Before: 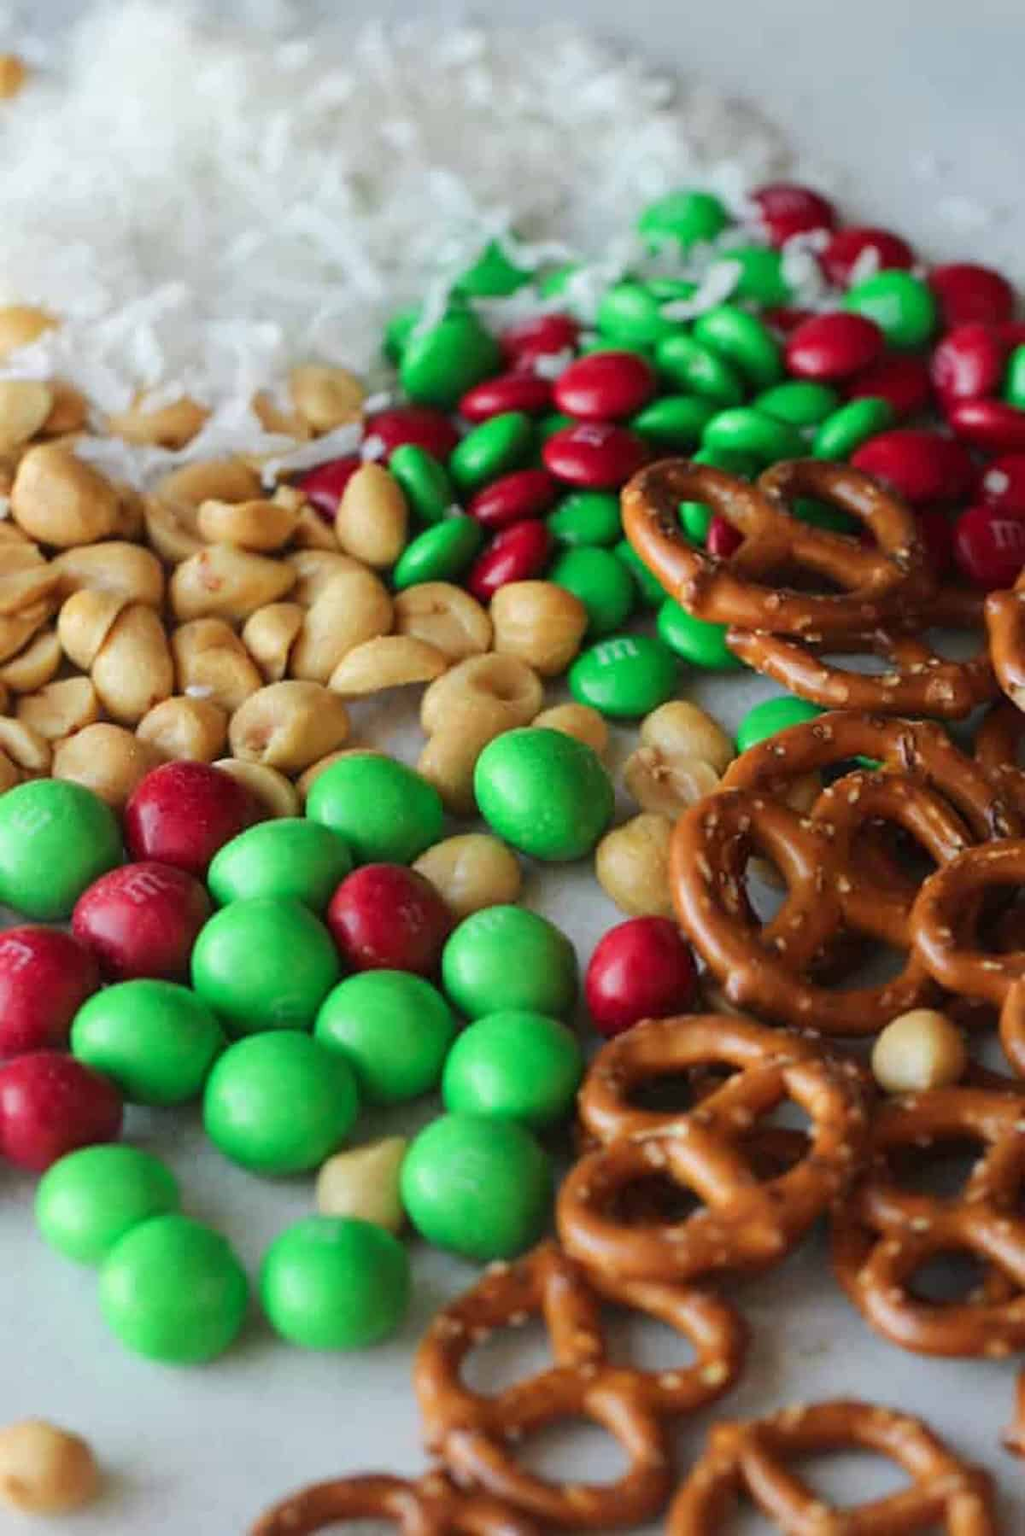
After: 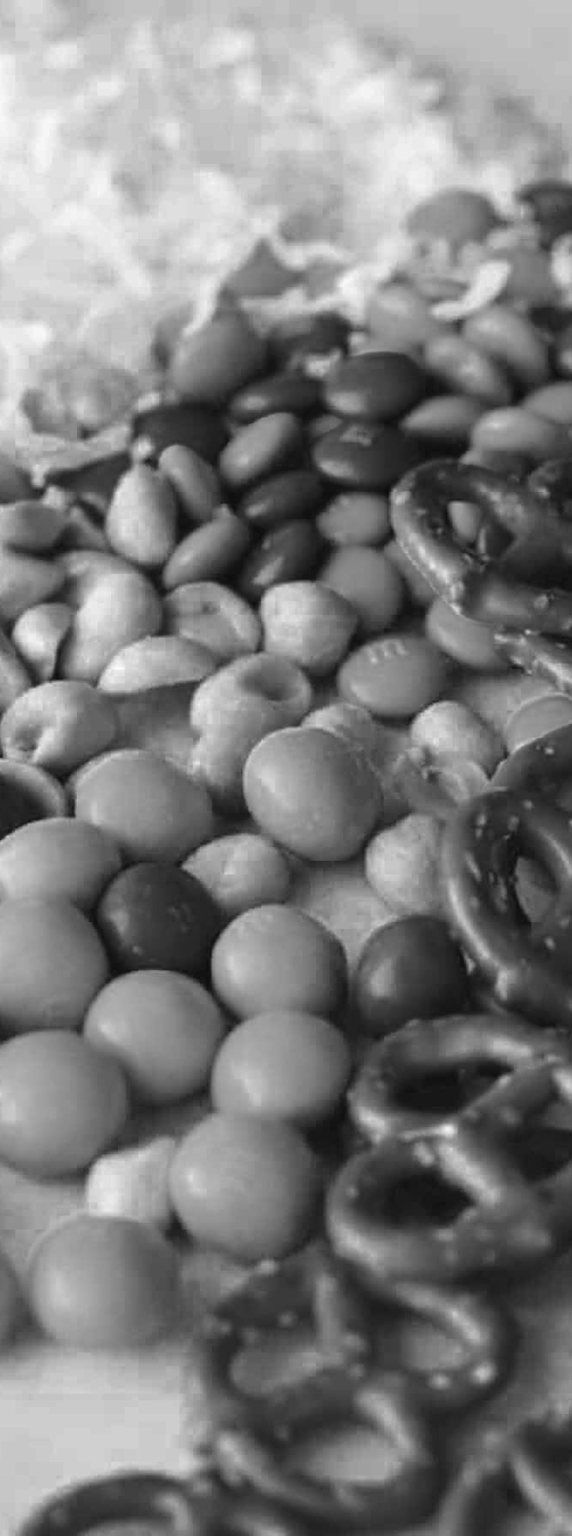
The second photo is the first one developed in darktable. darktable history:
color zones: curves: ch0 [(0.002, 0.593) (0.143, 0.417) (0.285, 0.541) (0.455, 0.289) (0.608, 0.327) (0.727, 0.283) (0.869, 0.571) (1, 0.603)]; ch1 [(0, 0) (0.143, 0) (0.286, 0) (0.429, 0) (0.571, 0) (0.714, 0) (0.857, 0)], mix 26.38%
velvia: on, module defaults
color correction: highlights a* 1.07, highlights b* 23.82, shadows a* 16.37, shadows b* 24.4
crop and rotate: left 22.52%, right 21.533%
